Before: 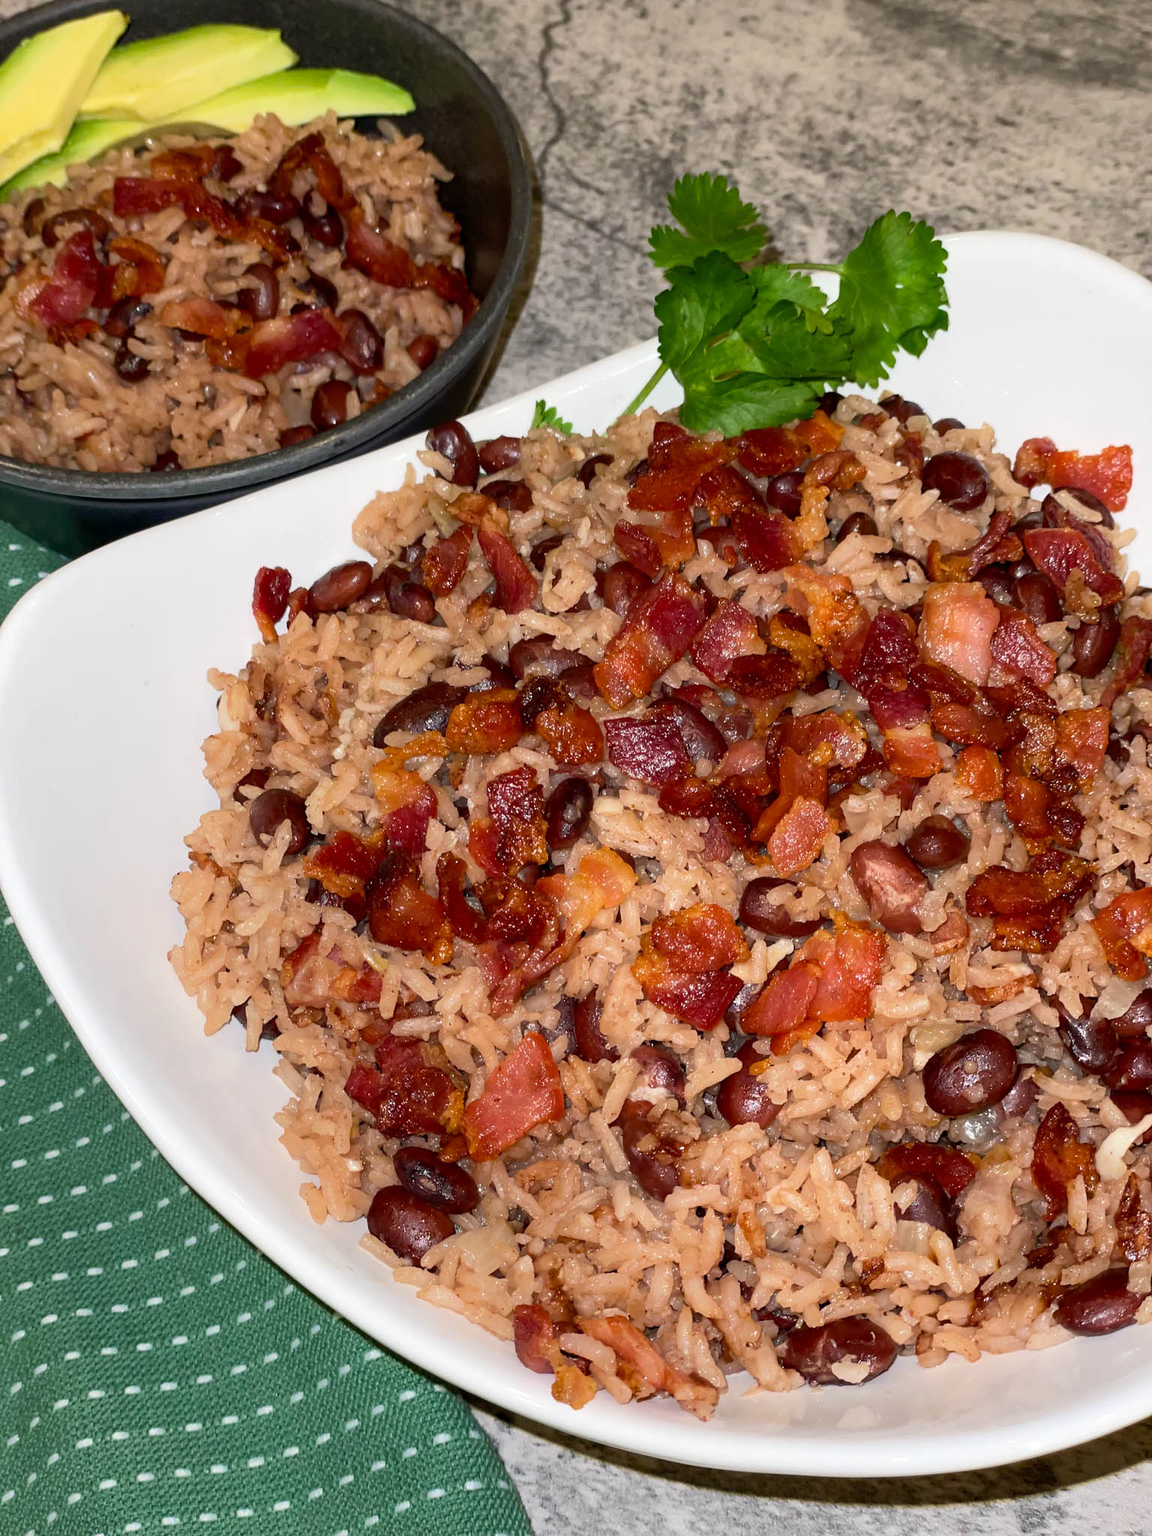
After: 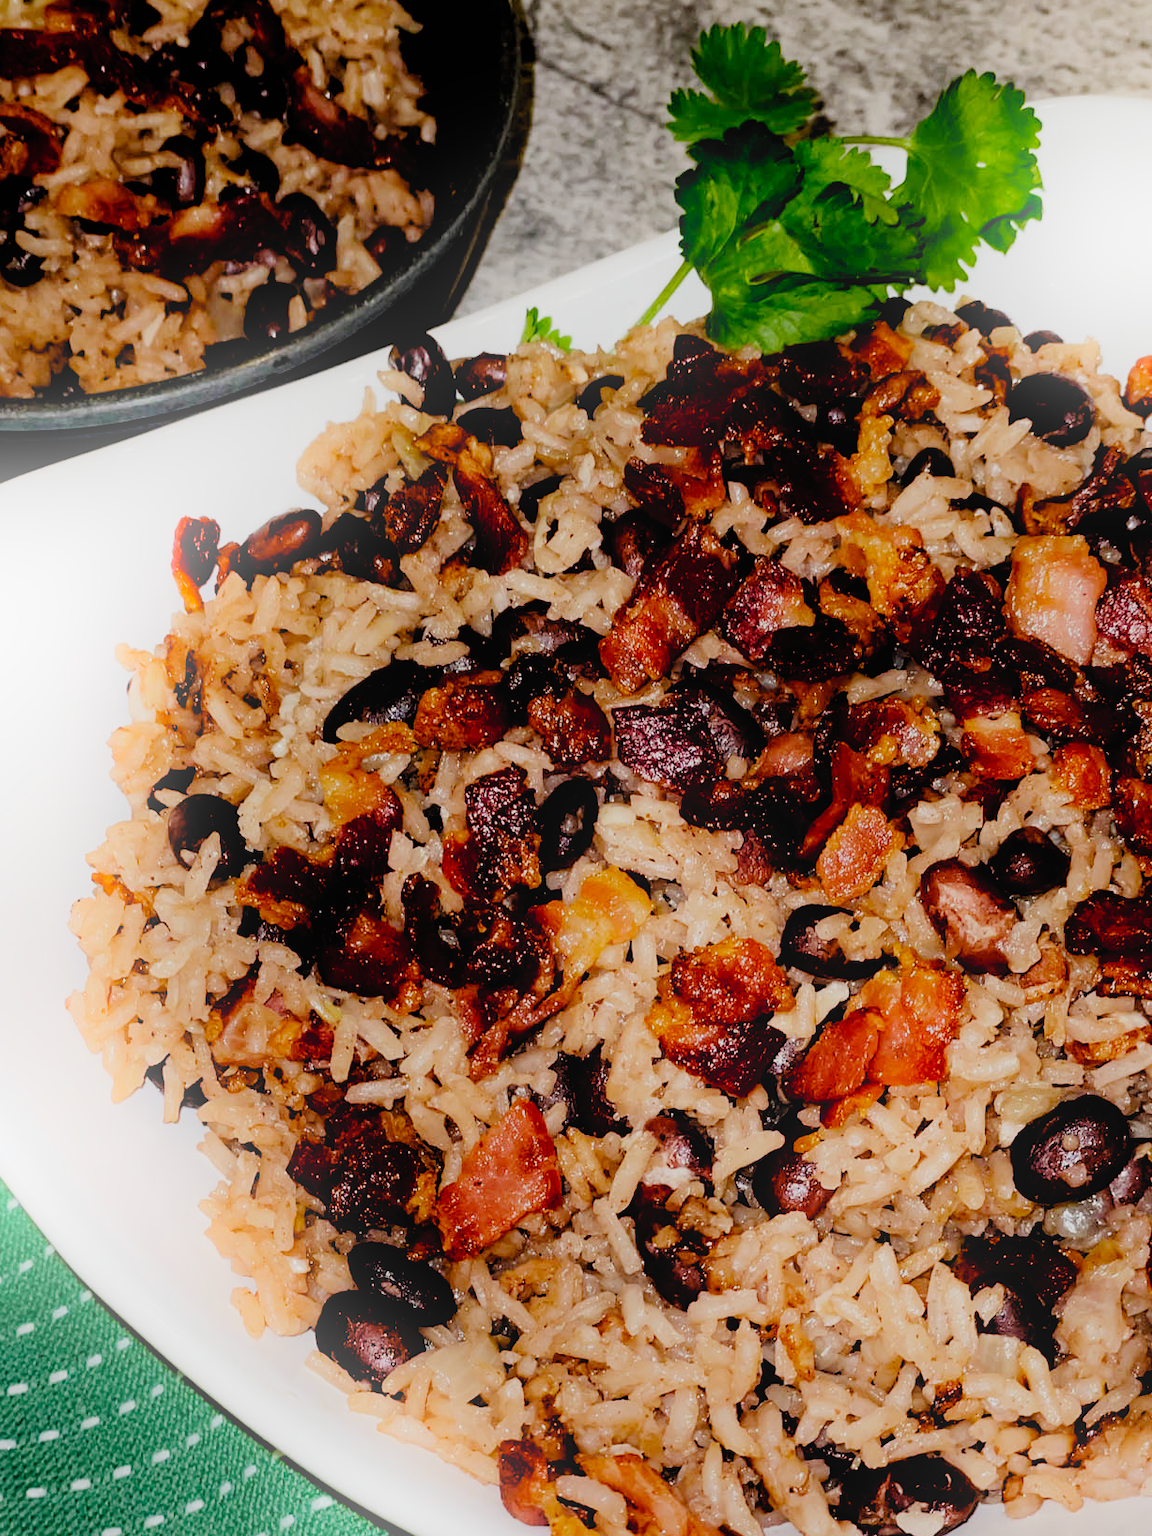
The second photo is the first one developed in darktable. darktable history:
crop and rotate: left 10.071%, top 10.071%, right 10.02%, bottom 10.02%
filmic rgb: black relative exposure -2.85 EV, white relative exposure 4.56 EV, hardness 1.77, contrast 1.25, preserve chrominance no, color science v5 (2021)
bloom: on, module defaults
